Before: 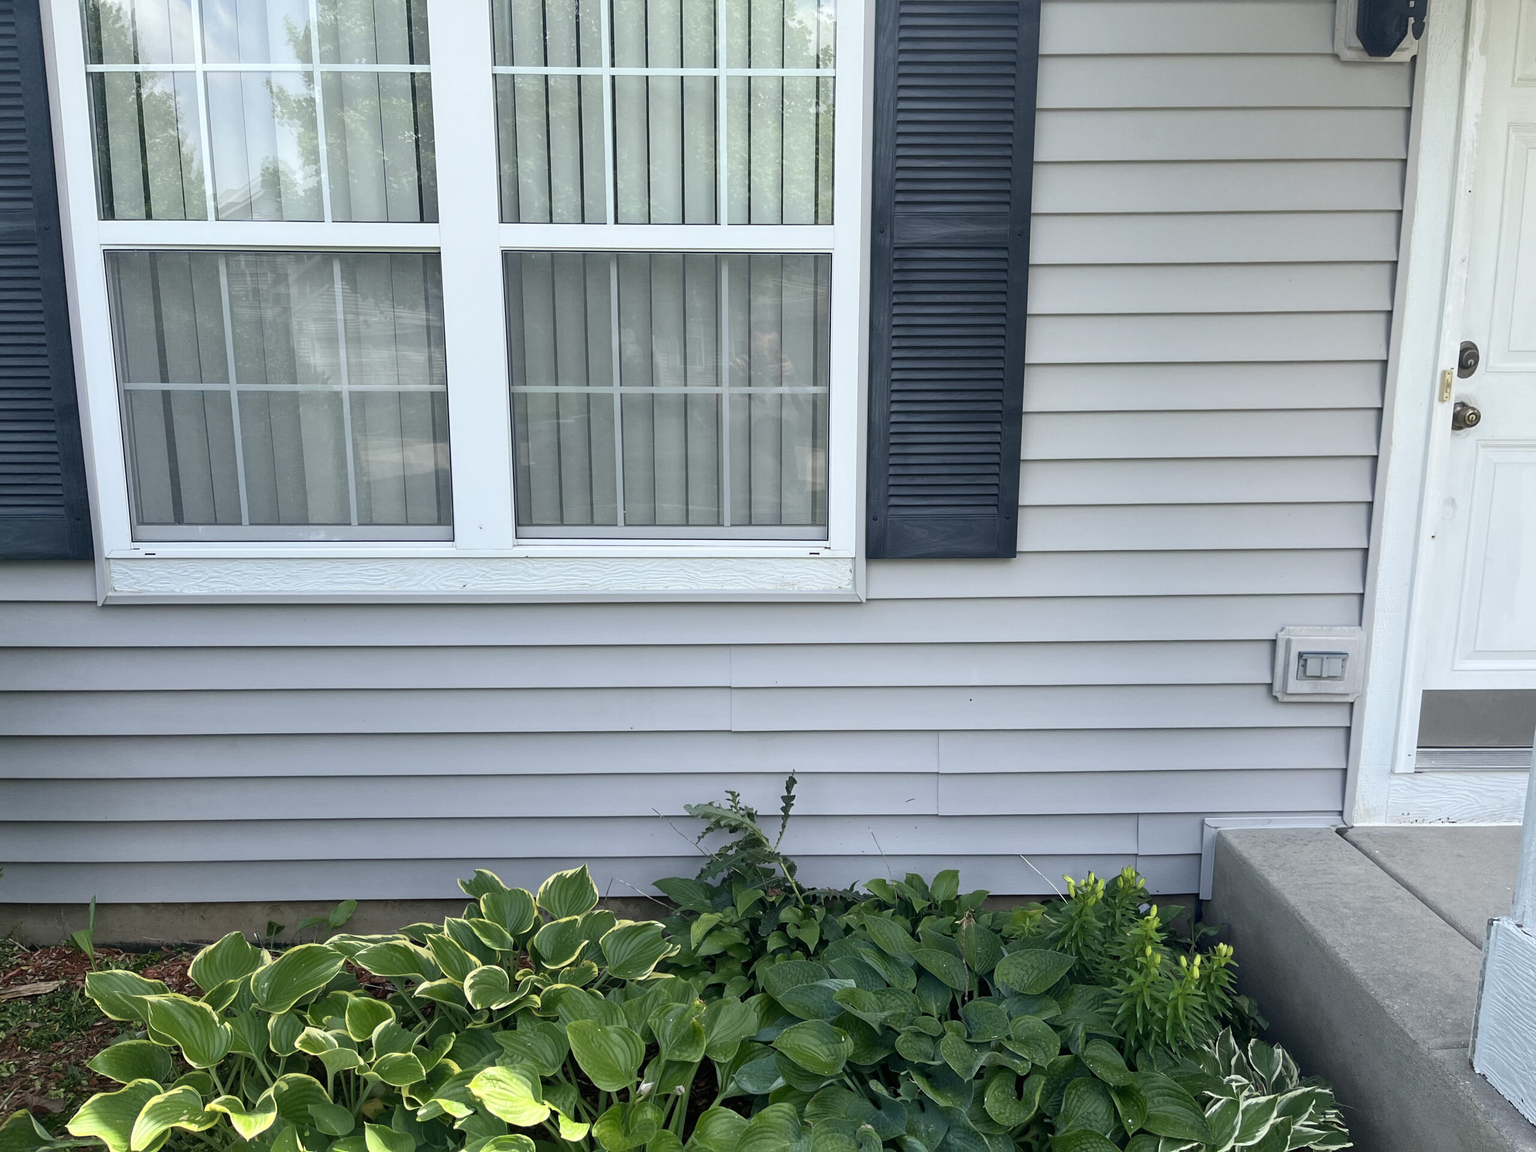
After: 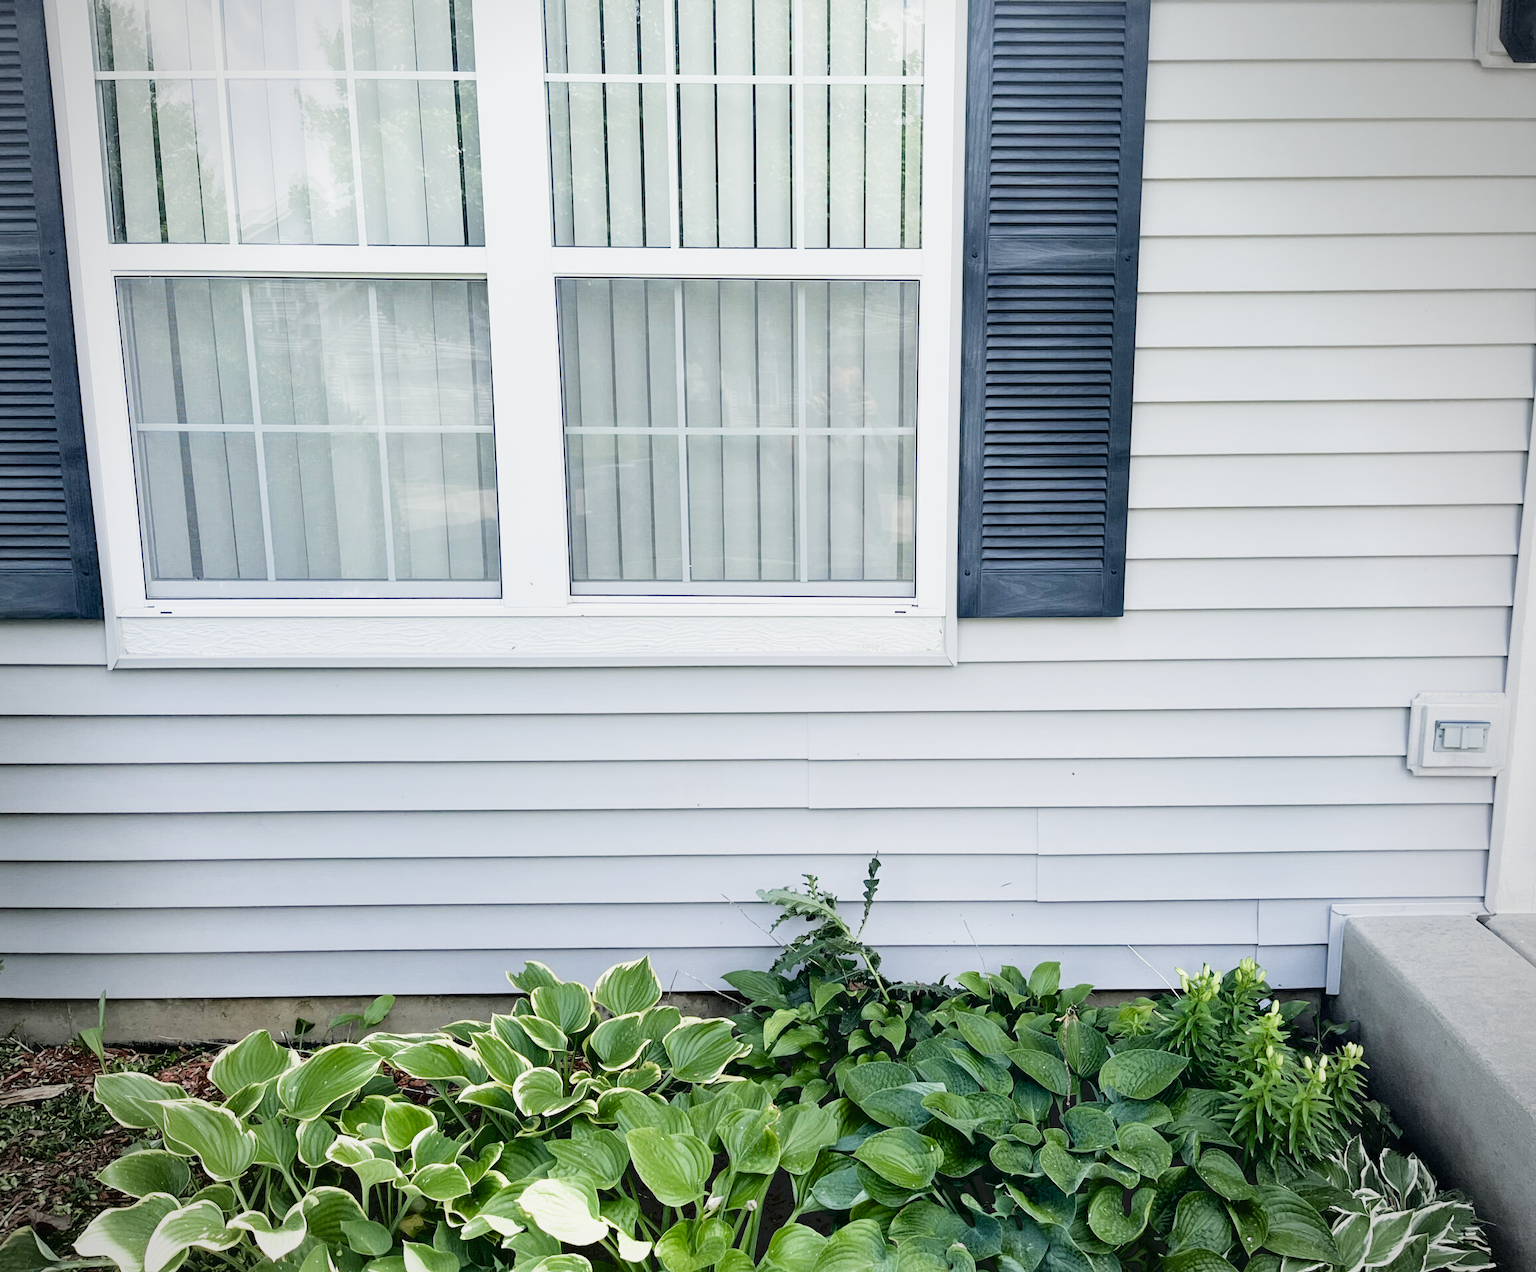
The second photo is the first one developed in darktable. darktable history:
filmic rgb: black relative exposure -7.65 EV, white relative exposure 4.56 EV, hardness 3.61, contrast 1.061, color science v5 (2021), contrast in shadows safe, contrast in highlights safe
crop: right 9.509%, bottom 0.031%
exposure: black level correction 0.011, exposure 1.085 EV, compensate highlight preservation false
tone equalizer: -8 EV -0.416 EV, -7 EV -0.395 EV, -6 EV -0.295 EV, -5 EV -0.256 EV, -3 EV 0.203 EV, -2 EV 0.328 EV, -1 EV 0.408 EV, +0 EV 0.398 EV, mask exposure compensation -0.502 EV
vignetting: fall-off radius 61.19%
